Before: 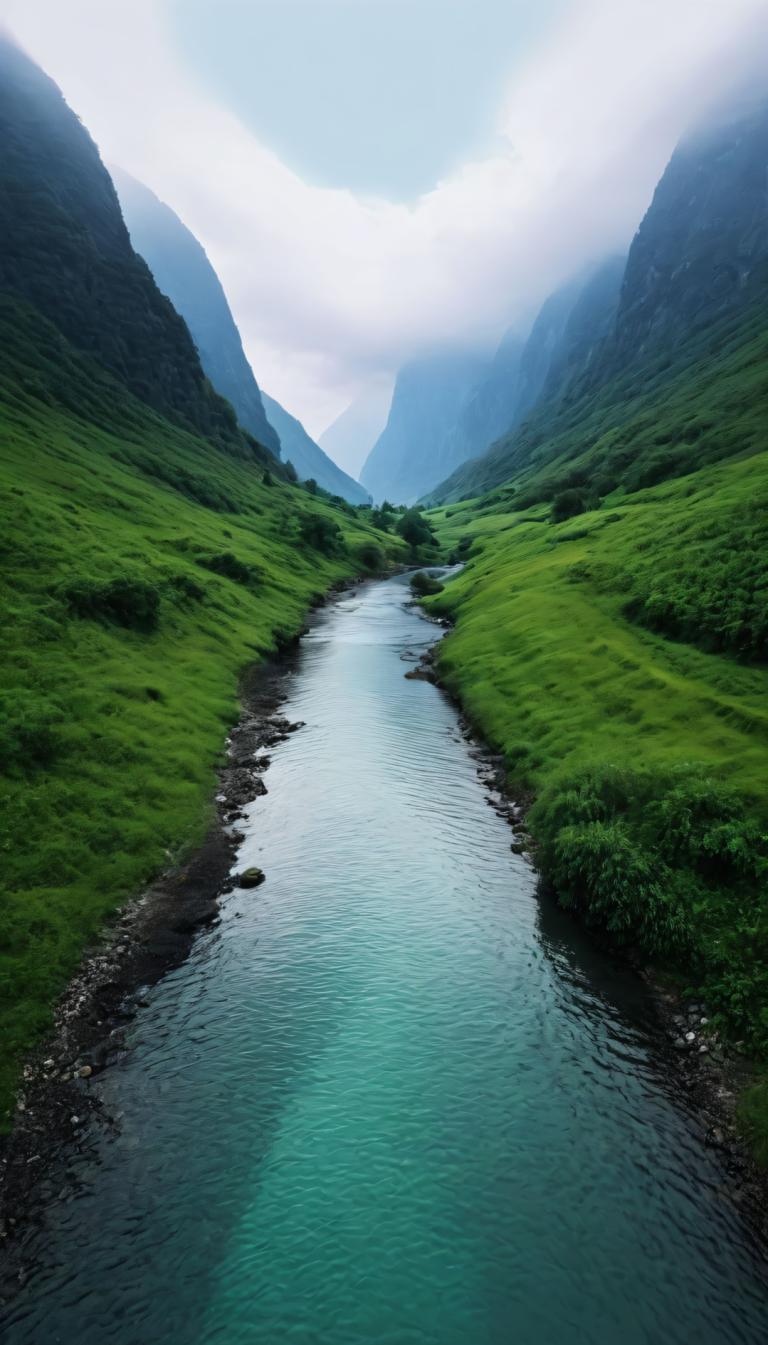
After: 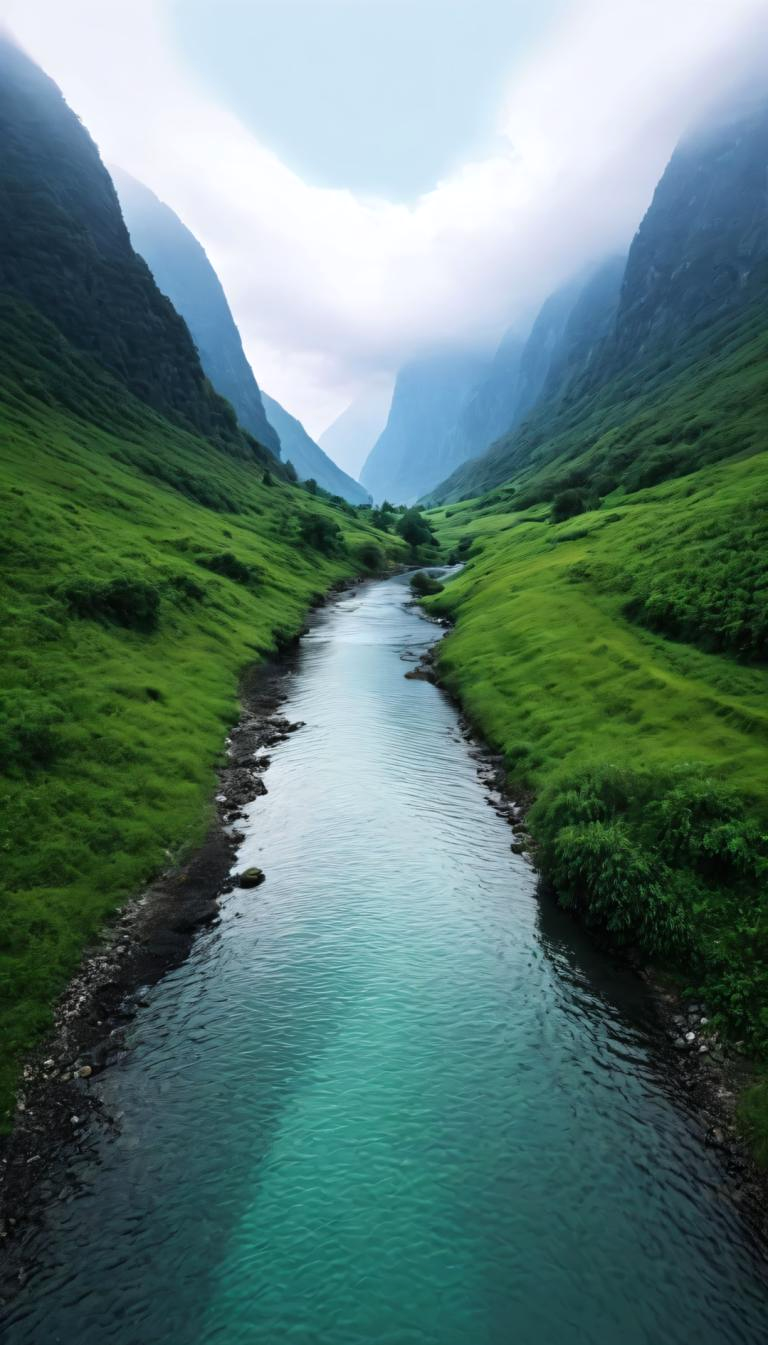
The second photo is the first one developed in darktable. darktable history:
levels: mode automatic, white 99.88%, levels [0, 0.498, 1]
